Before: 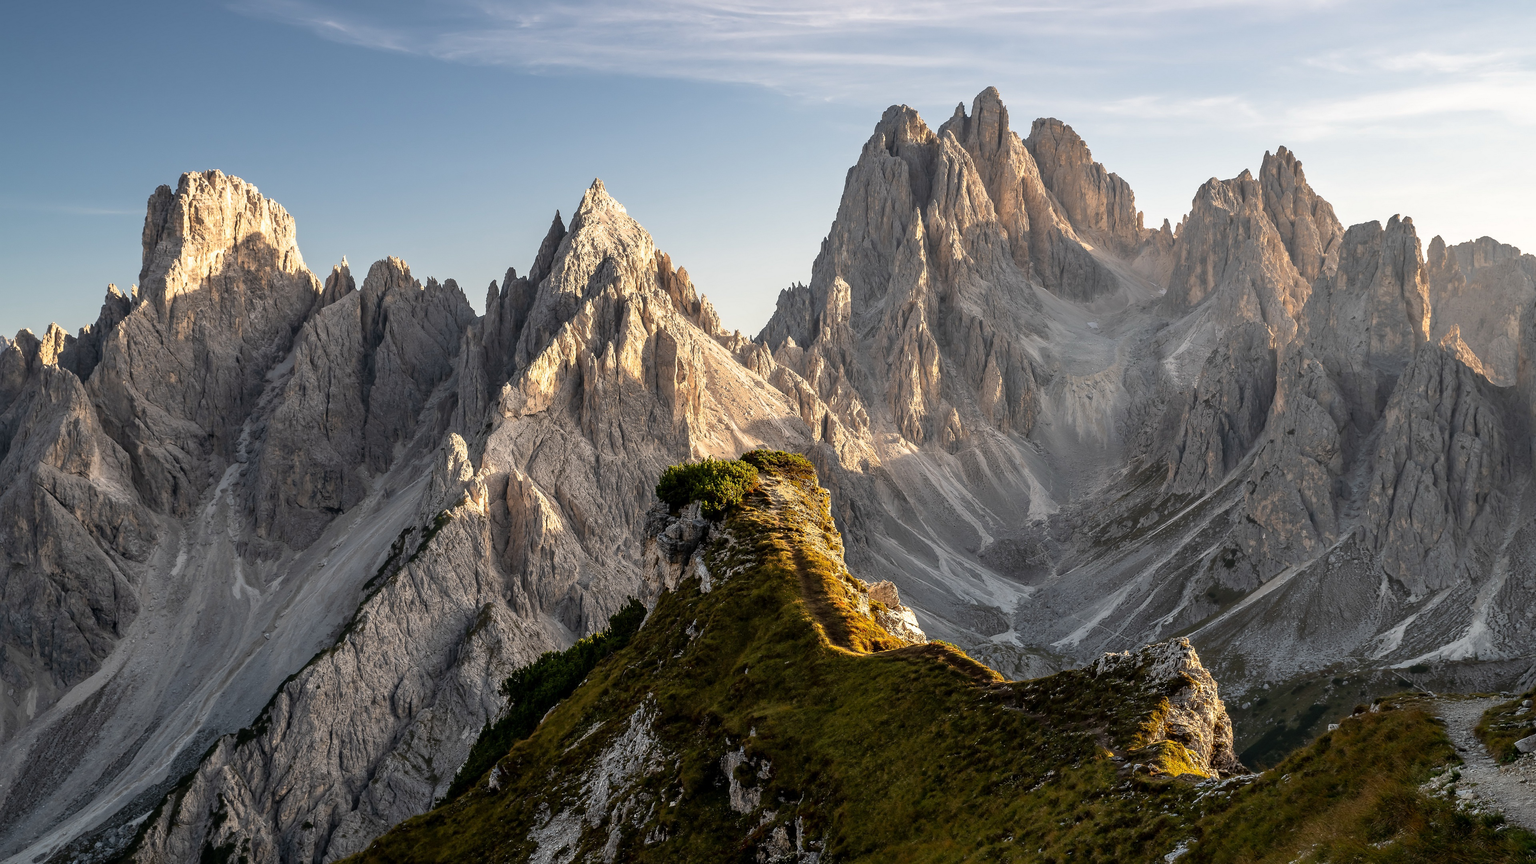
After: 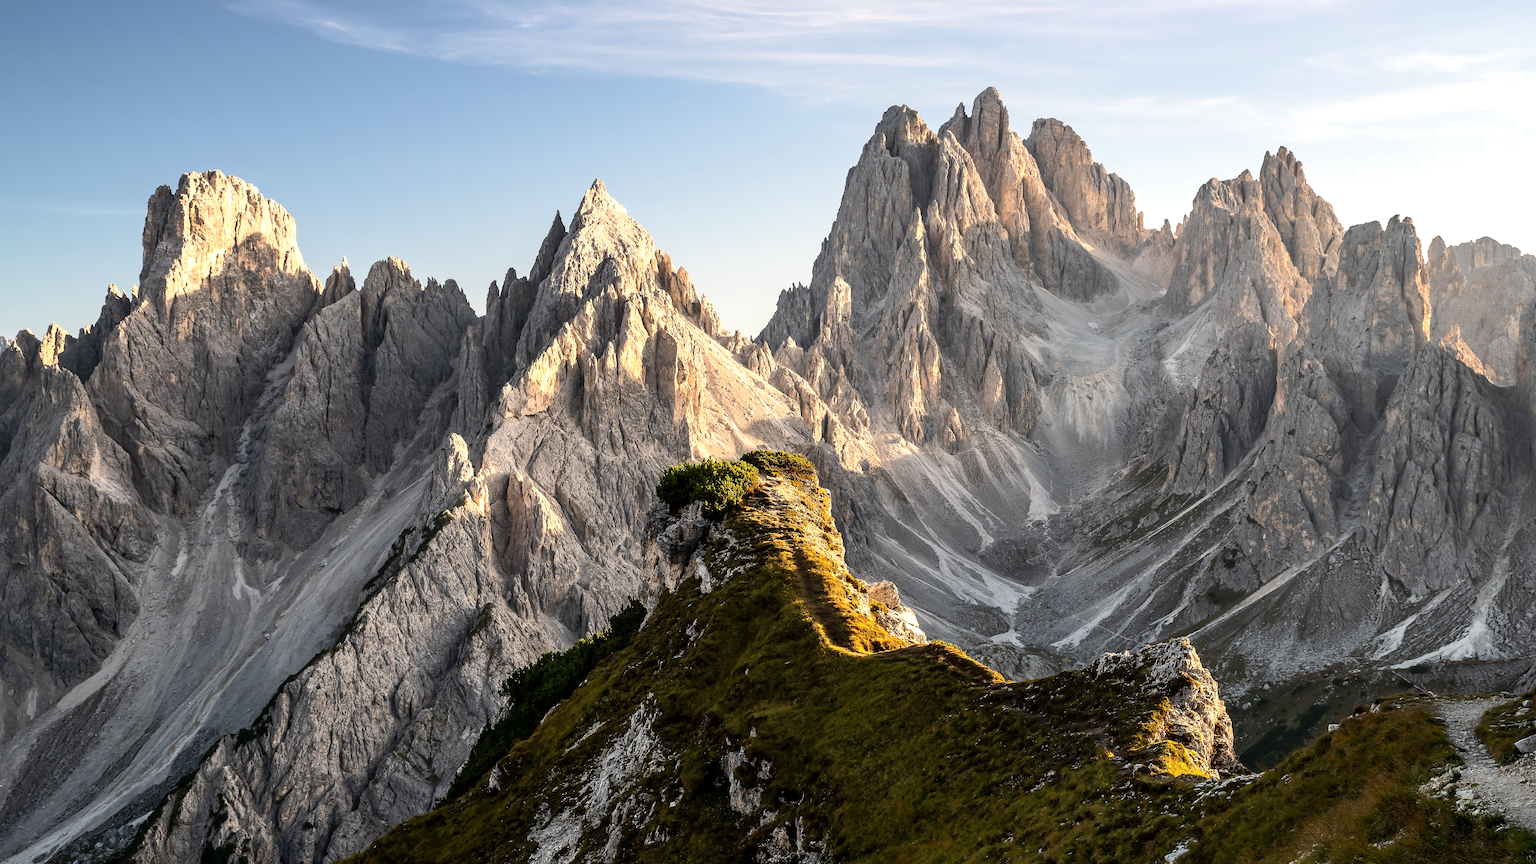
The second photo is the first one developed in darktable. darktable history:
tone equalizer: -8 EV 0.014 EV, -7 EV -0.039 EV, -6 EV 0.015 EV, -5 EV 0.043 EV, -4 EV 0.302 EV, -3 EV 0.618 EV, -2 EV 0.571 EV, -1 EV 0.195 EV, +0 EV 0.041 EV, edges refinement/feathering 500, mask exposure compensation -1.57 EV, preserve details no
